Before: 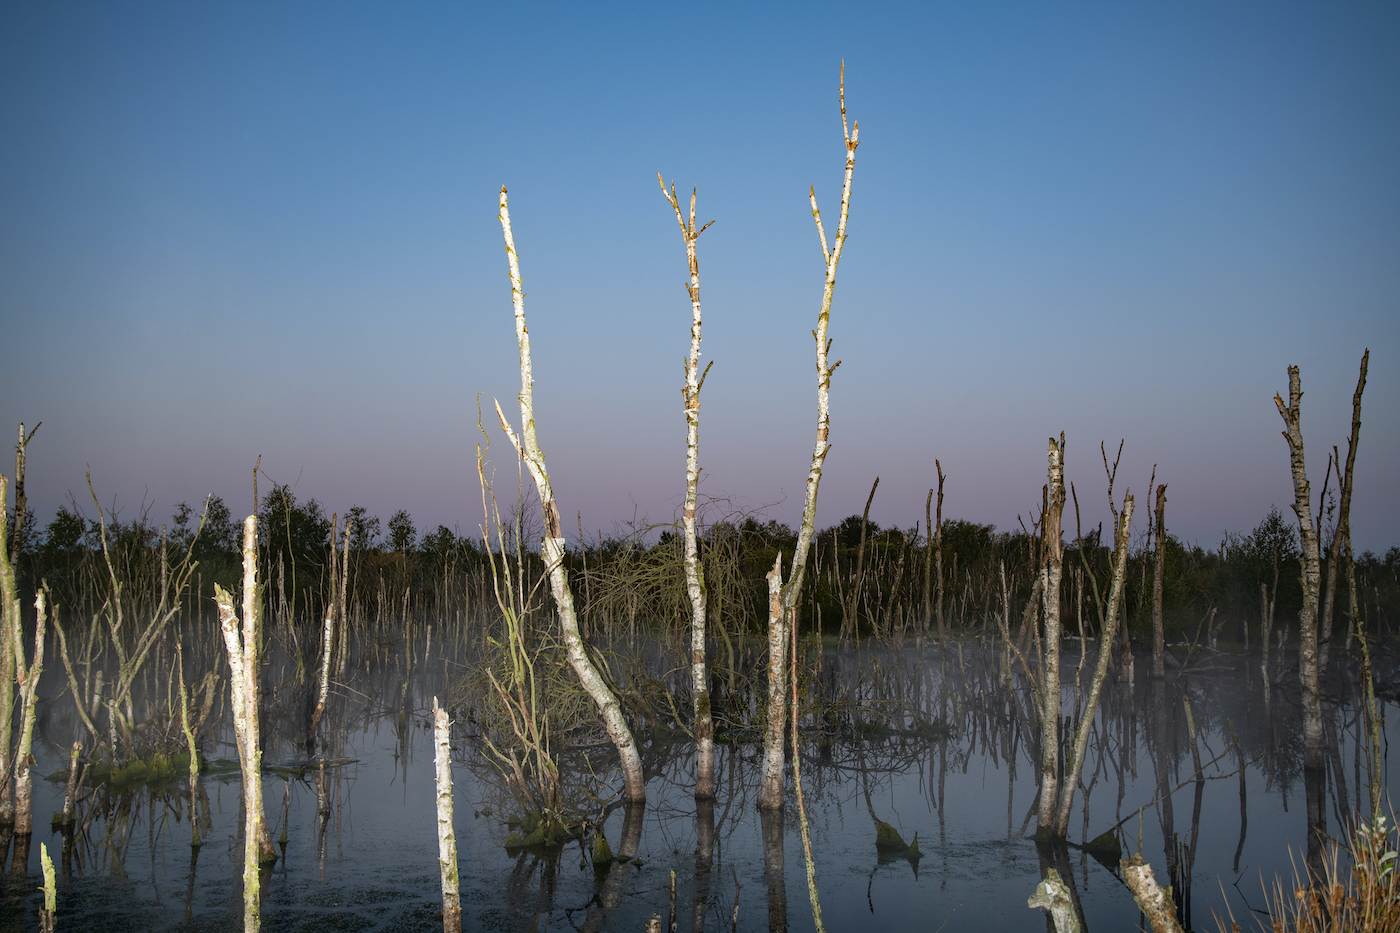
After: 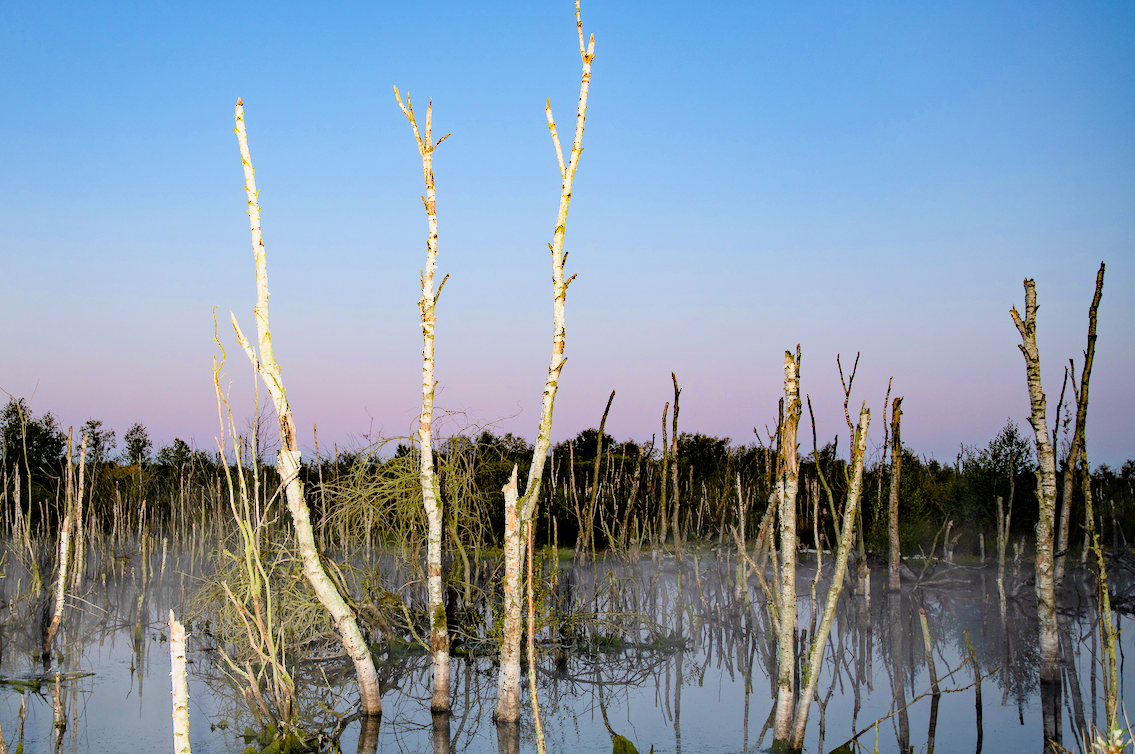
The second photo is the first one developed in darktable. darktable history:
crop: left 18.924%, top 9.389%, right 0%, bottom 9.762%
exposure: black level correction 0, exposure 1.199 EV, compensate exposure bias true, compensate highlight preservation false
filmic rgb: black relative exposure -6.93 EV, white relative exposure 5.62 EV, hardness 2.86, color science v6 (2022)
color balance rgb: global offset › luminance -0.988%, perceptual saturation grading › global saturation 24.365%, perceptual saturation grading › highlights -23.566%, perceptual saturation grading › mid-tones 24.468%, perceptual saturation grading › shadows 39.506%, global vibrance 10.808%
haze removal: compatibility mode true, adaptive false
tone equalizer: -8 EV -0.454 EV, -7 EV -0.364 EV, -6 EV -0.337 EV, -5 EV -0.189 EV, -3 EV 0.19 EV, -2 EV 0.339 EV, -1 EV 0.394 EV, +0 EV 0.447 EV
